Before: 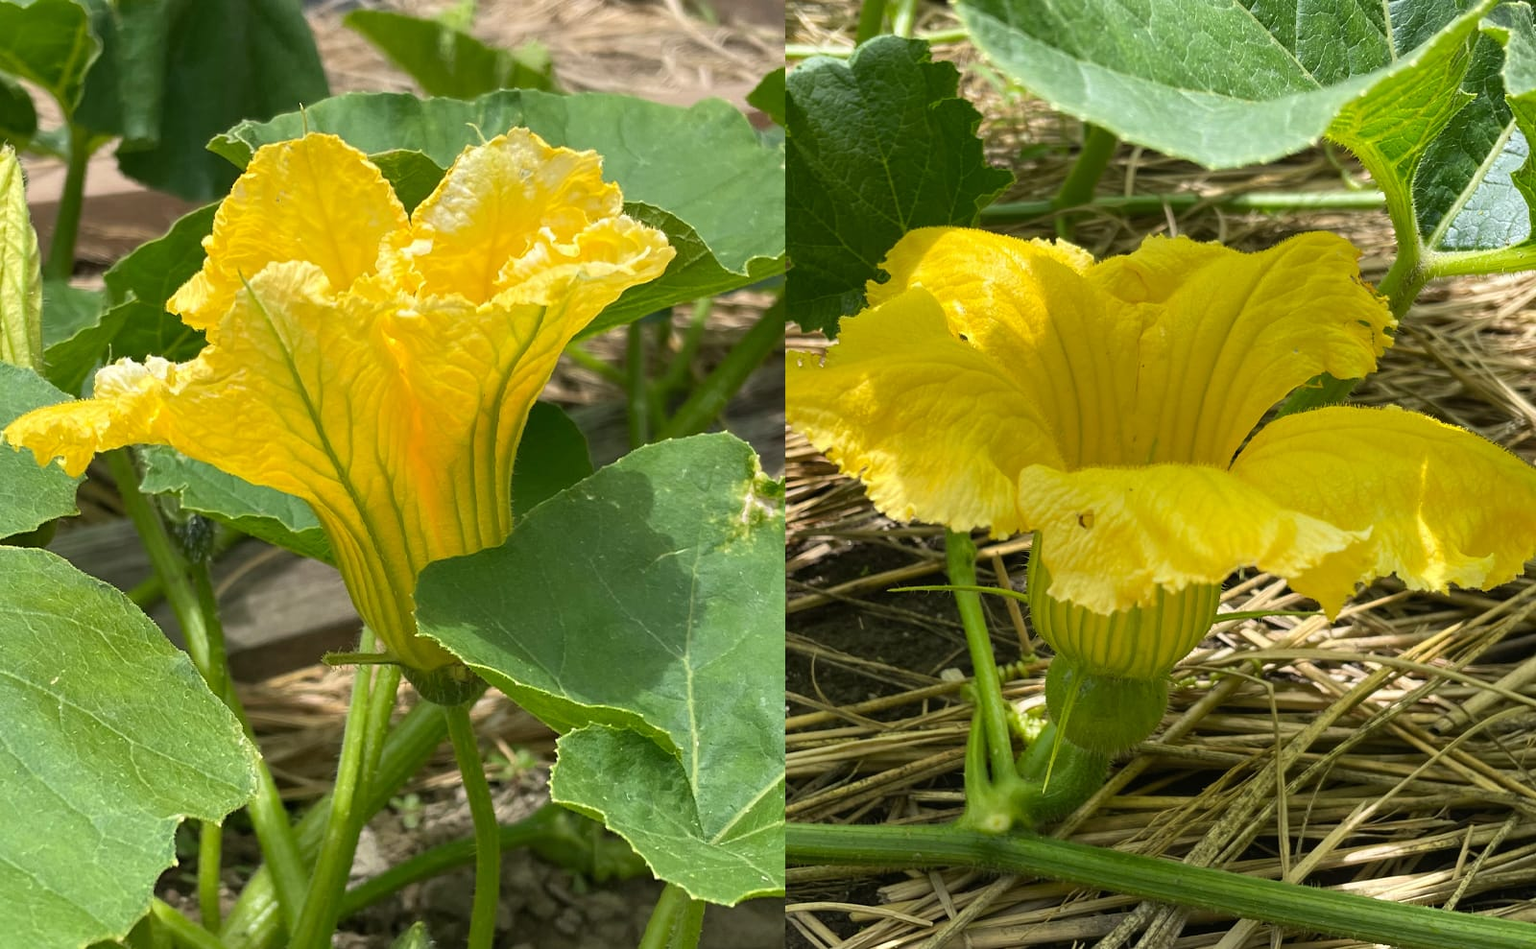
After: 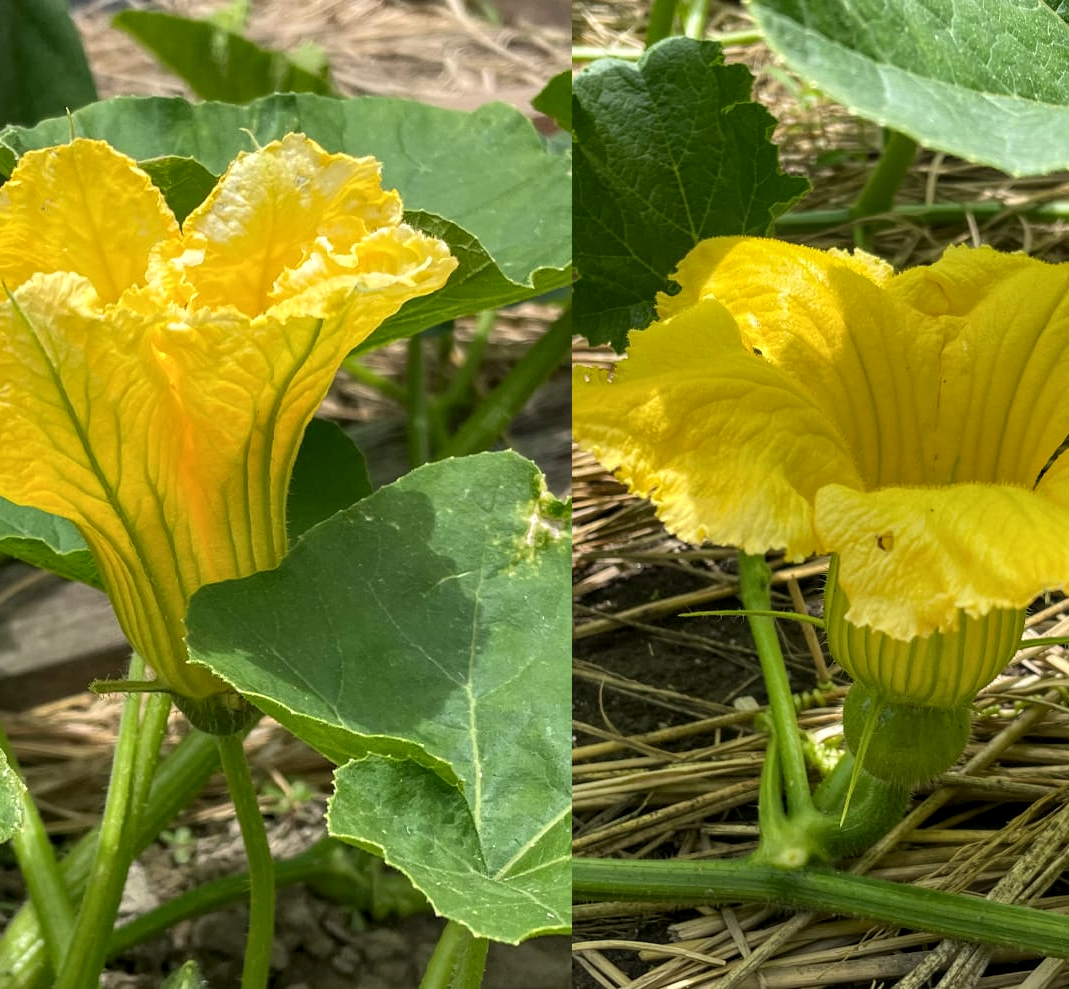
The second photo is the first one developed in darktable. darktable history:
crop: left 15.403%, right 17.738%
local contrast: on, module defaults
